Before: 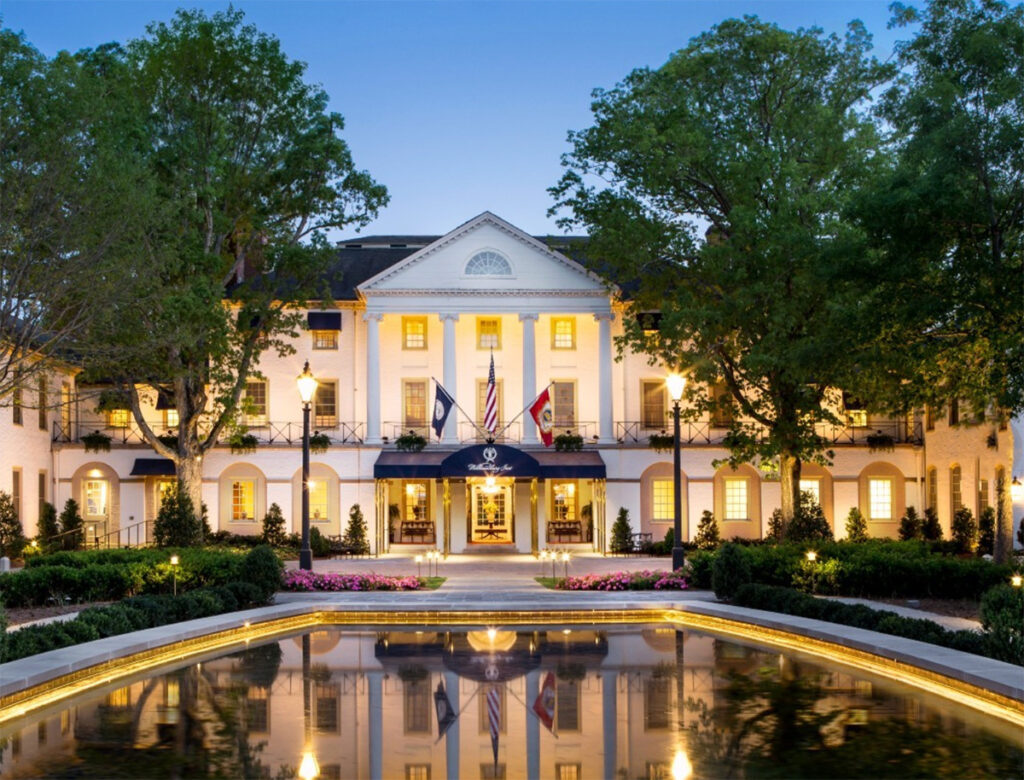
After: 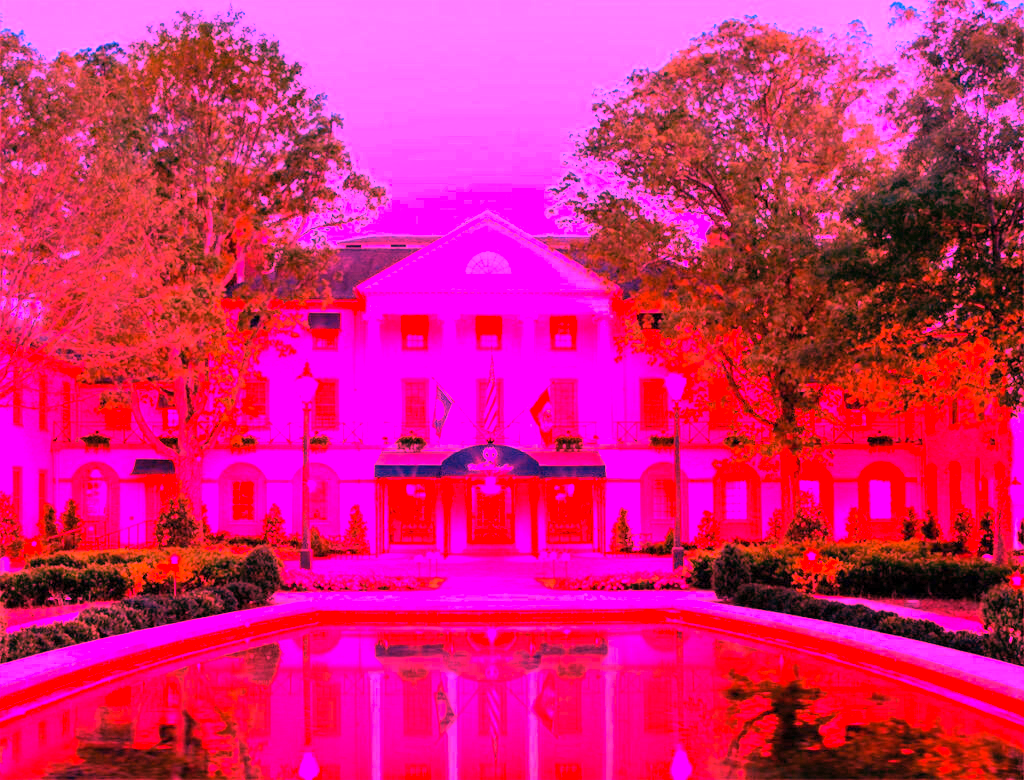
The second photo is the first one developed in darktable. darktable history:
contrast brightness saturation: contrast 0.03, brightness 0.06, saturation 0.13
white balance: red 4.26, blue 1.802
